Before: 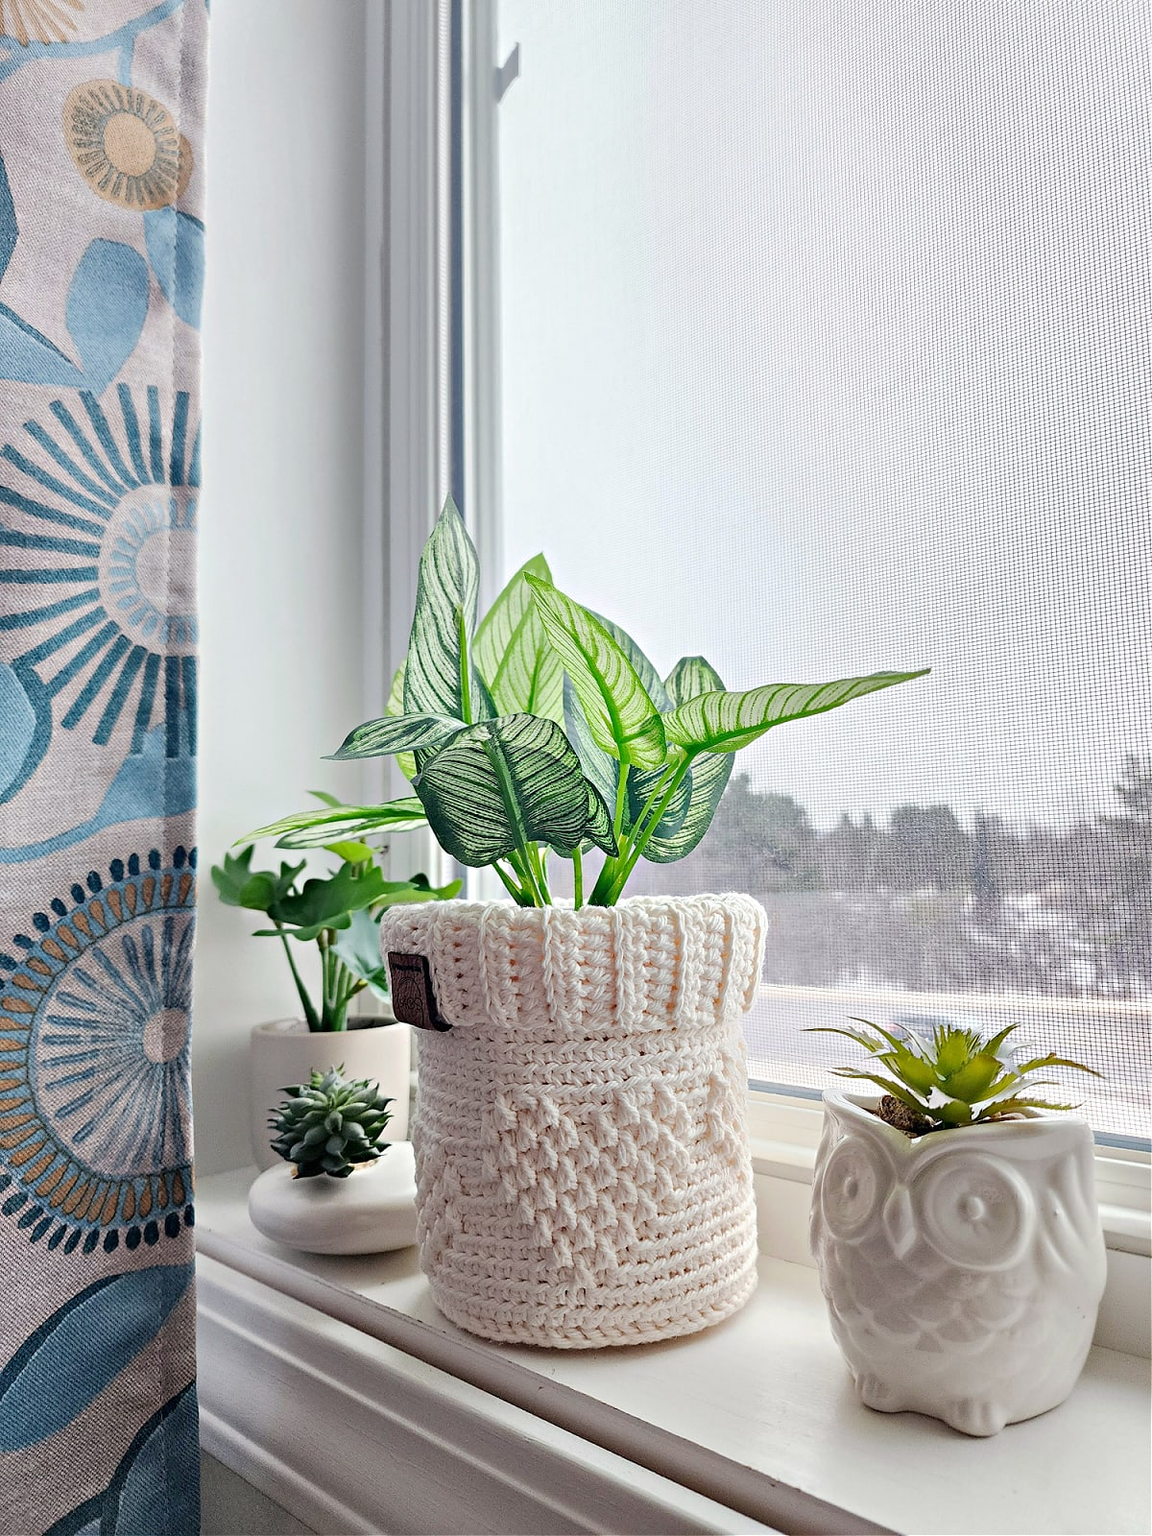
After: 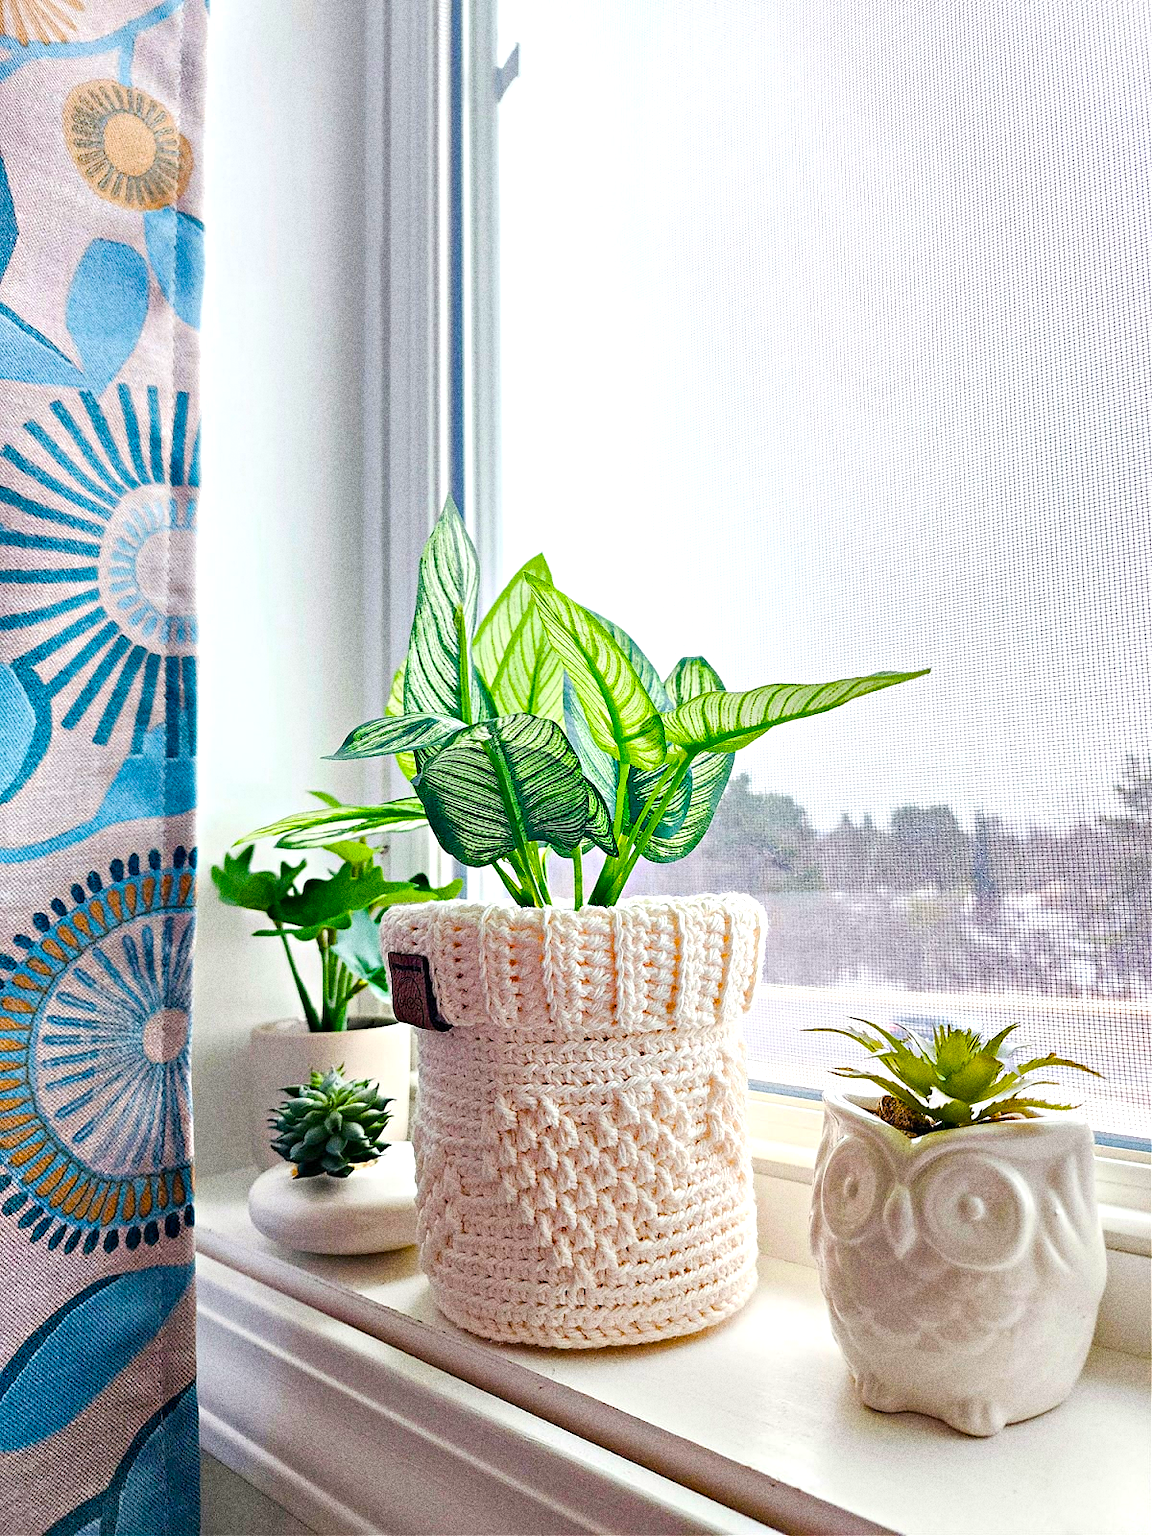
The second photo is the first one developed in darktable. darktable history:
color balance rgb: linear chroma grading › shadows 10%, linear chroma grading › highlights 10%, linear chroma grading › global chroma 15%, linear chroma grading › mid-tones 15%, perceptual saturation grading › global saturation 40%, perceptual saturation grading › highlights -25%, perceptual saturation grading › mid-tones 35%, perceptual saturation grading › shadows 35%, perceptual brilliance grading › global brilliance 11.29%, global vibrance 11.29%
grain: strength 49.07%
